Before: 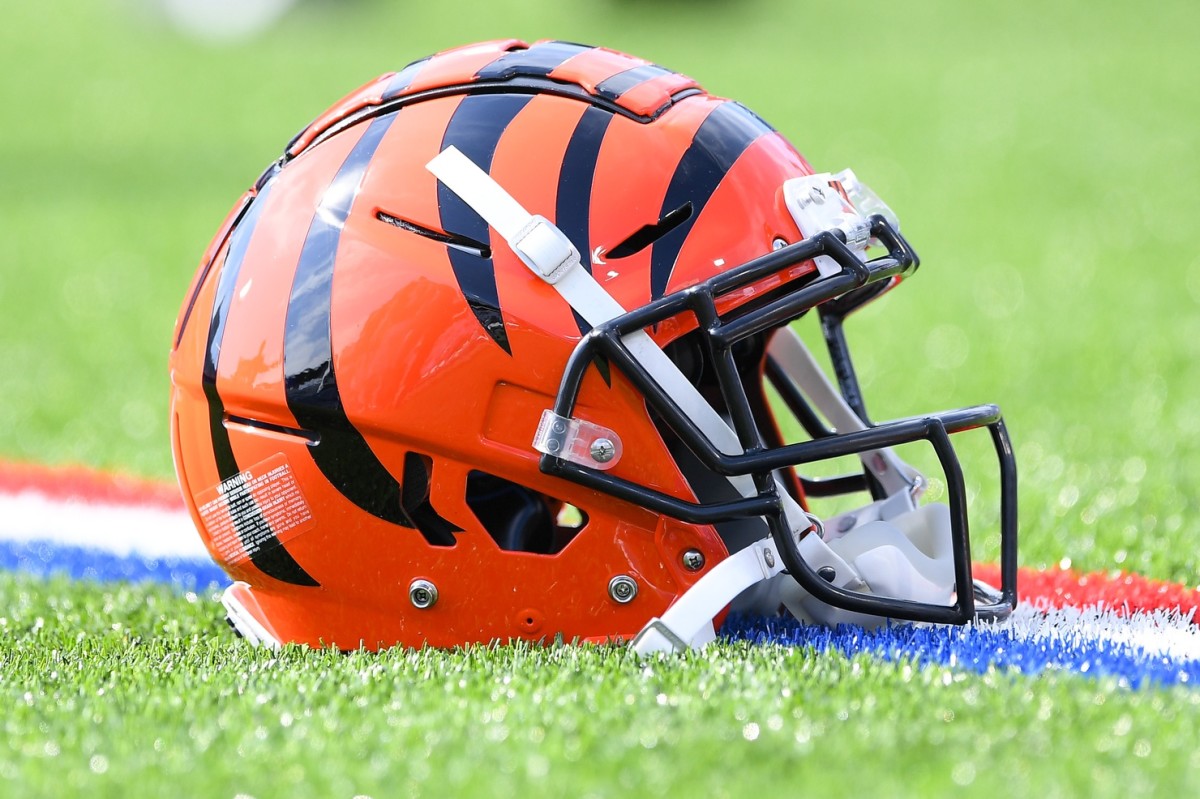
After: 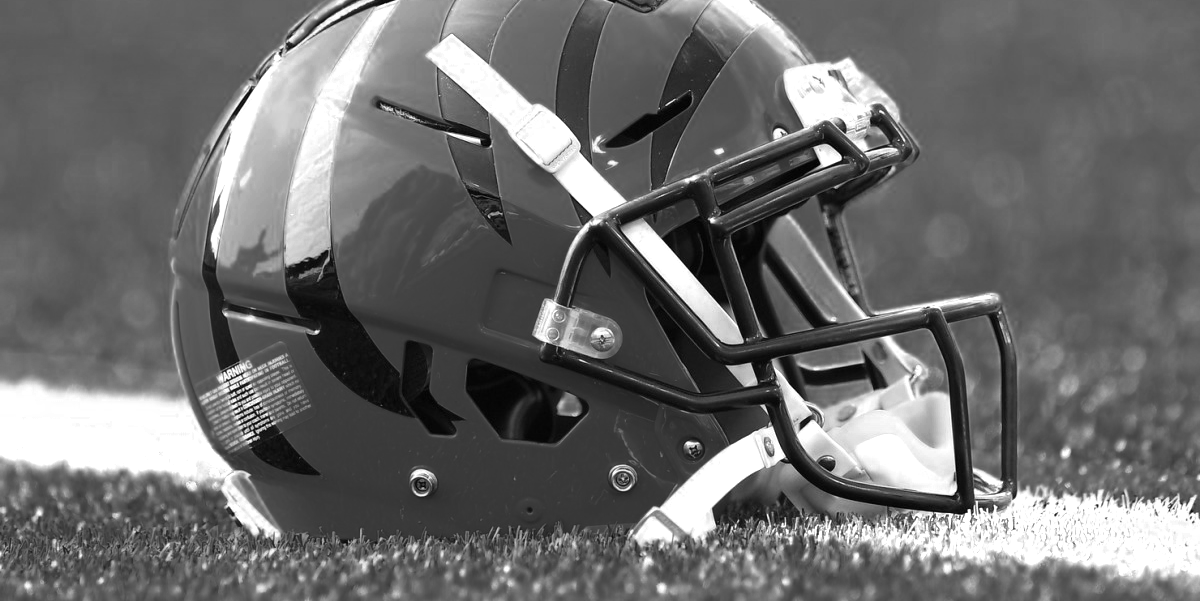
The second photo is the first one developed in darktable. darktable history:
crop: top 13.938%, bottom 10.778%
color zones: curves: ch0 [(0.287, 0.048) (0.493, 0.484) (0.737, 0.816)]; ch1 [(0, 0) (0.143, 0) (0.286, 0) (0.429, 0) (0.571, 0) (0.714, 0) (0.857, 0)]
